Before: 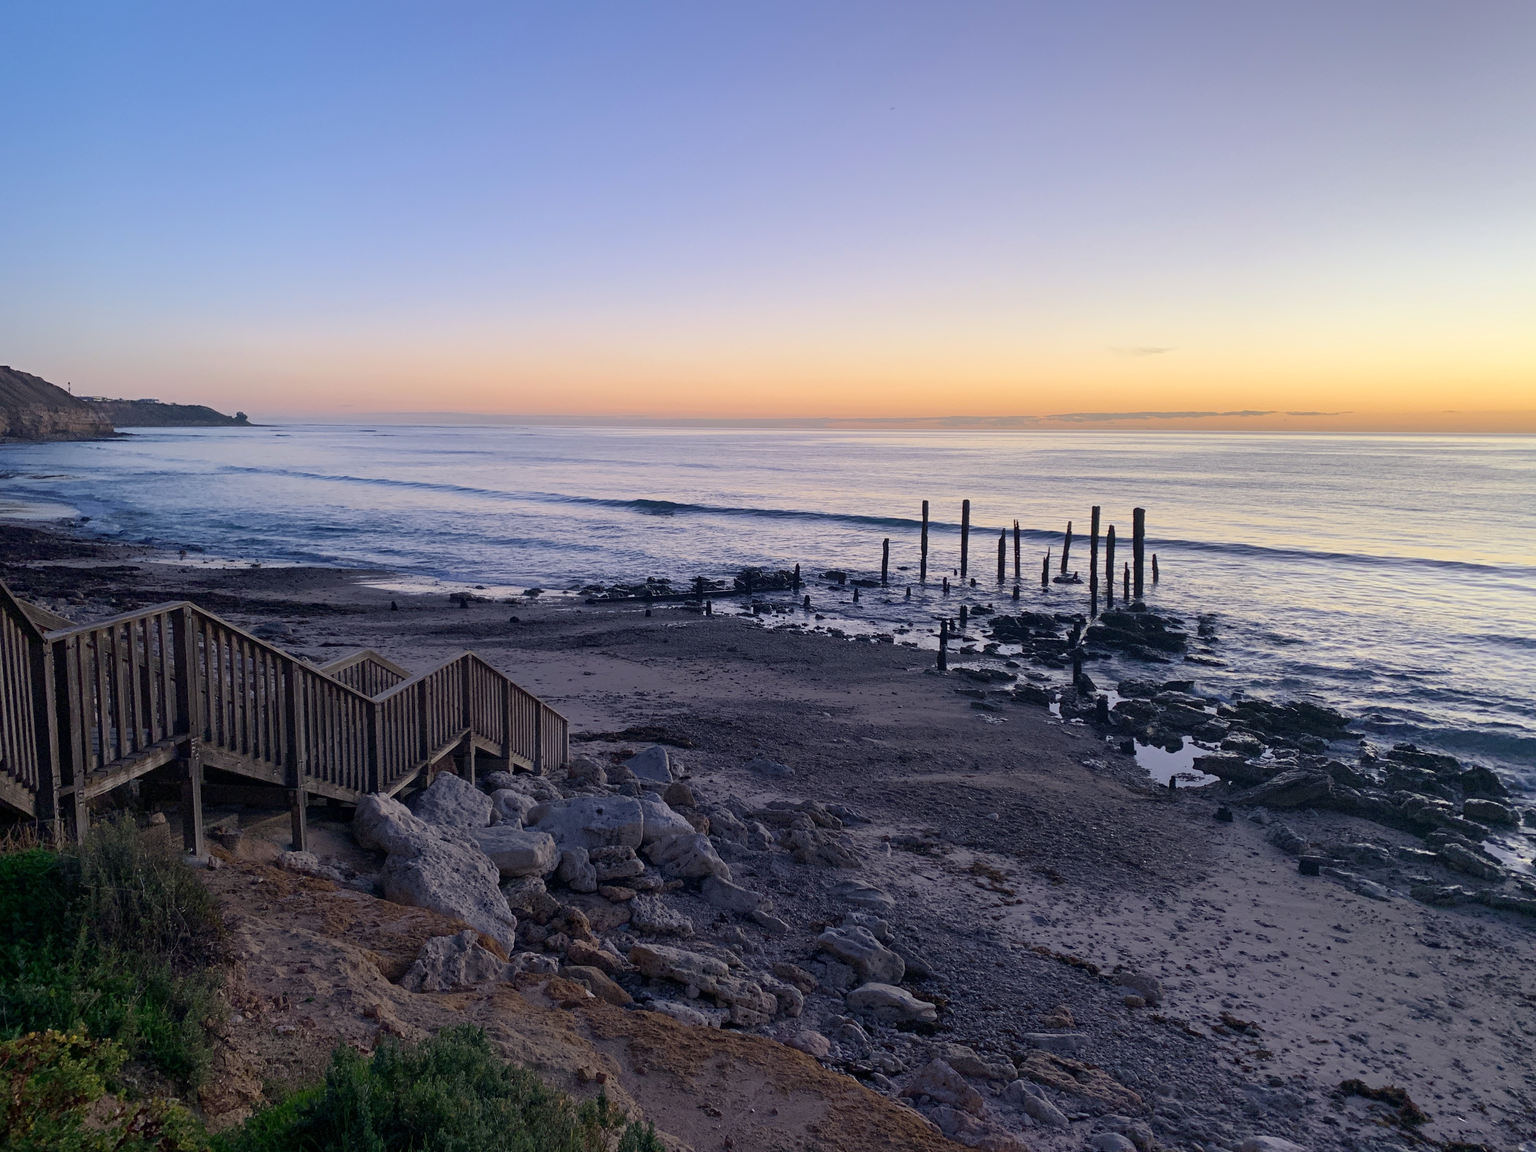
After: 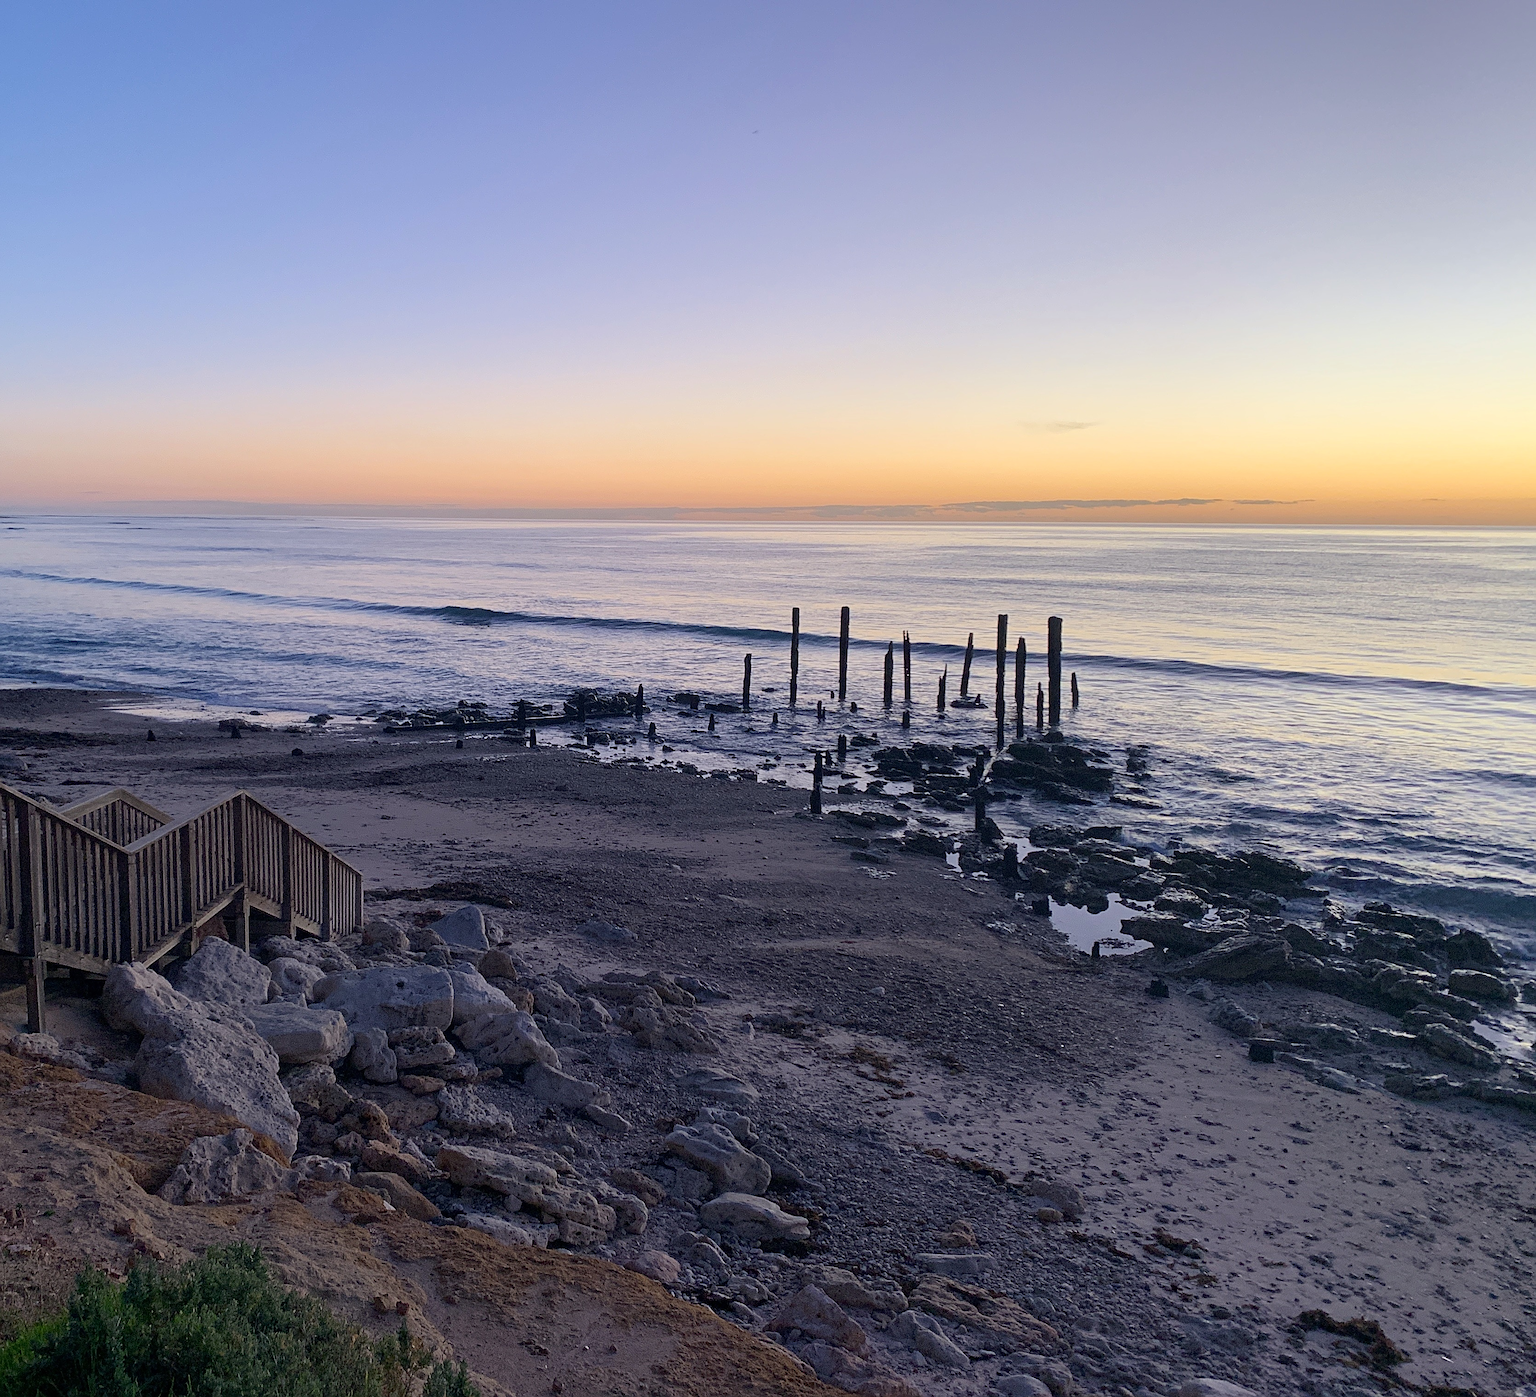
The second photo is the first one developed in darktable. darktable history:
sharpen: on, module defaults
crop: left 17.582%, bottom 0.031%
